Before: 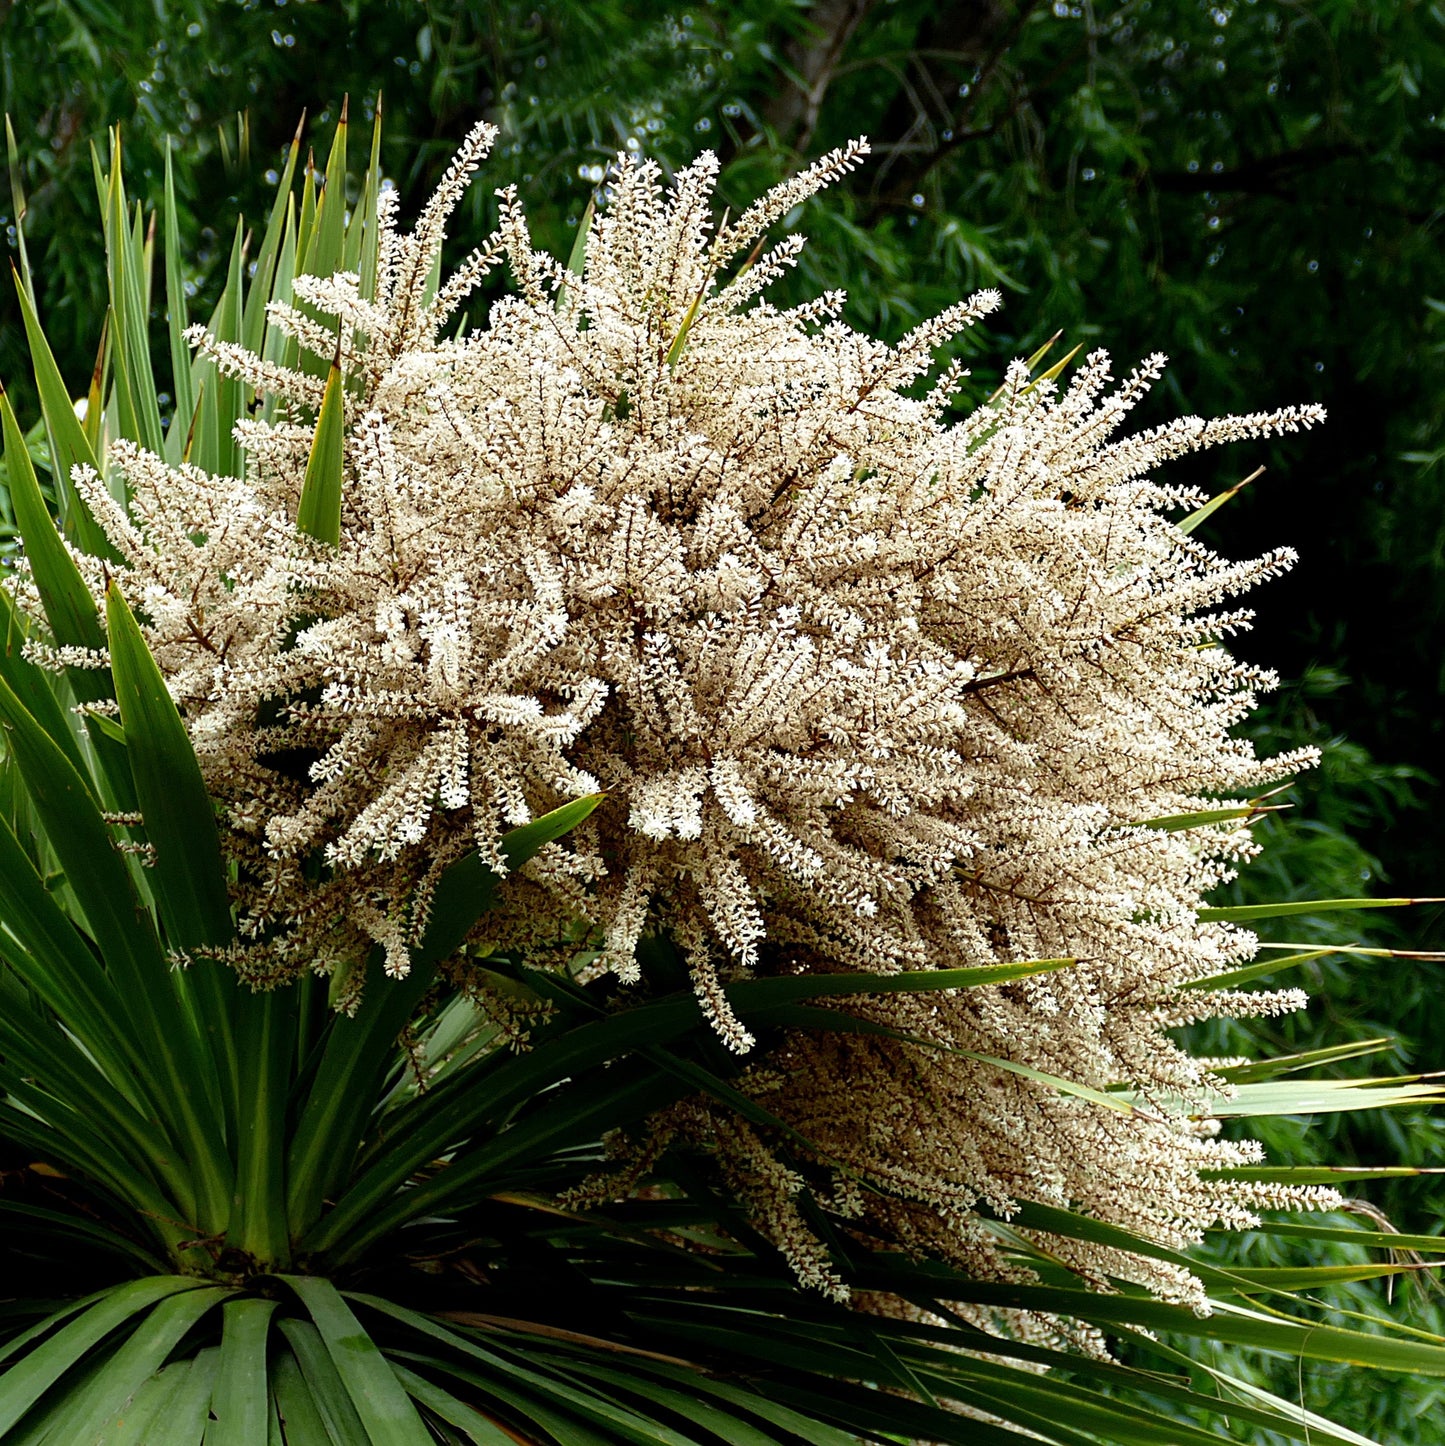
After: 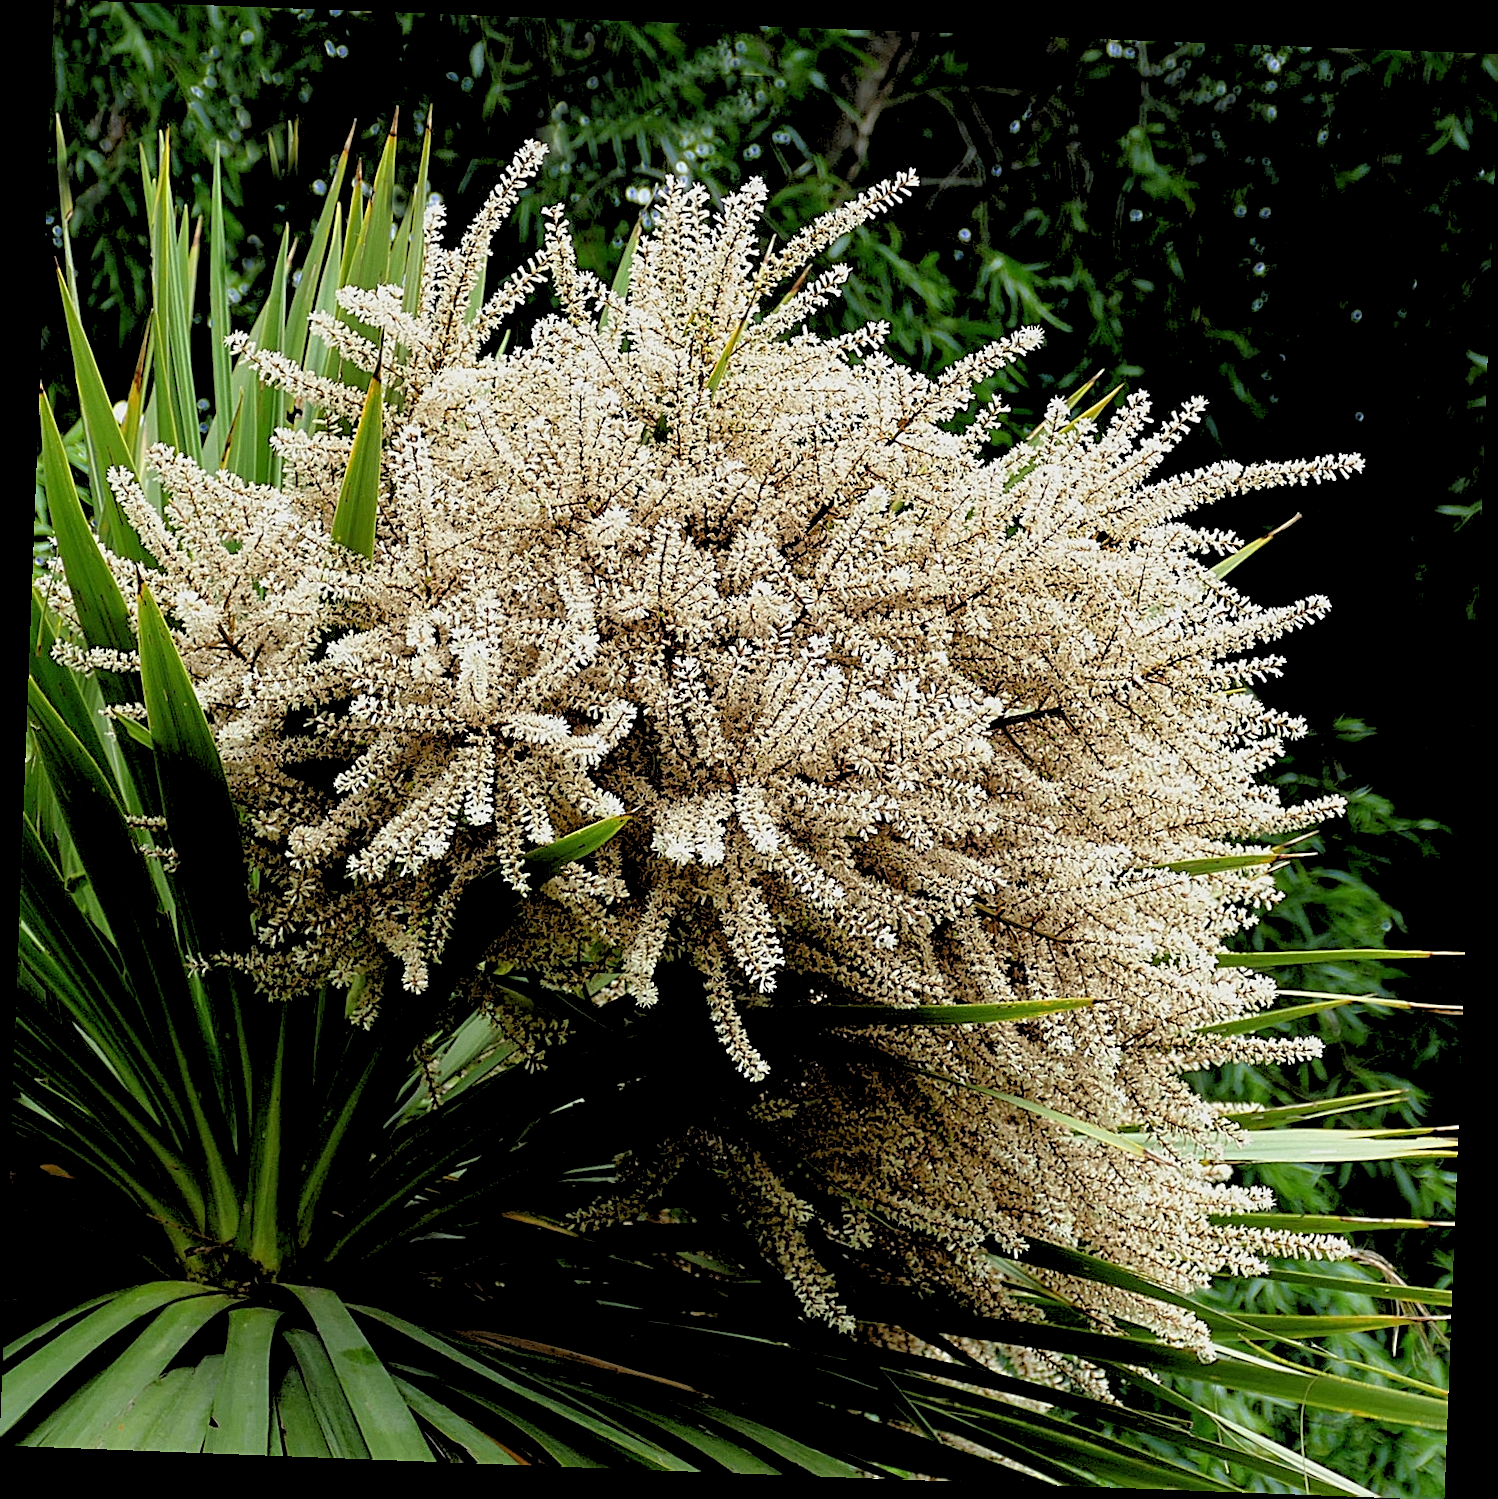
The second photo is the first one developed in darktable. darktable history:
rotate and perspective: rotation 2.17°, automatic cropping off
sharpen: on, module defaults
rgb levels: preserve colors sum RGB, levels [[0.038, 0.433, 0.934], [0, 0.5, 1], [0, 0.5, 1]]
